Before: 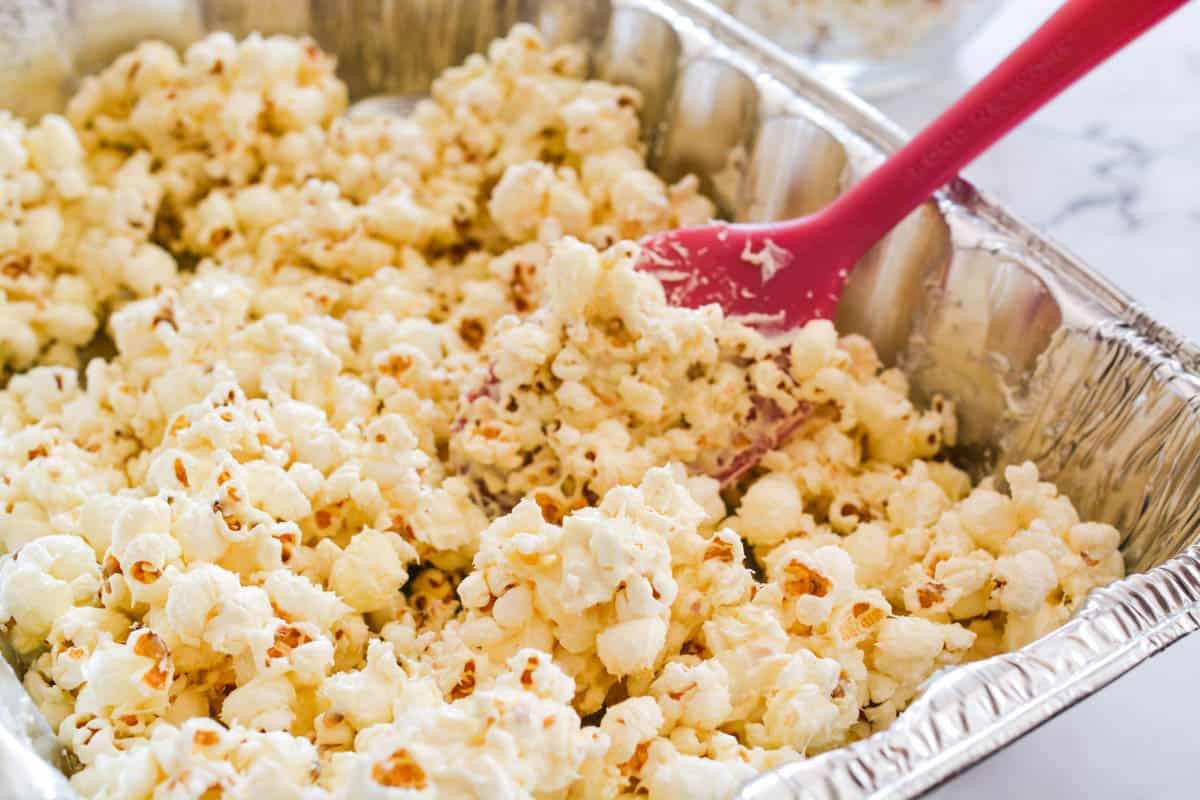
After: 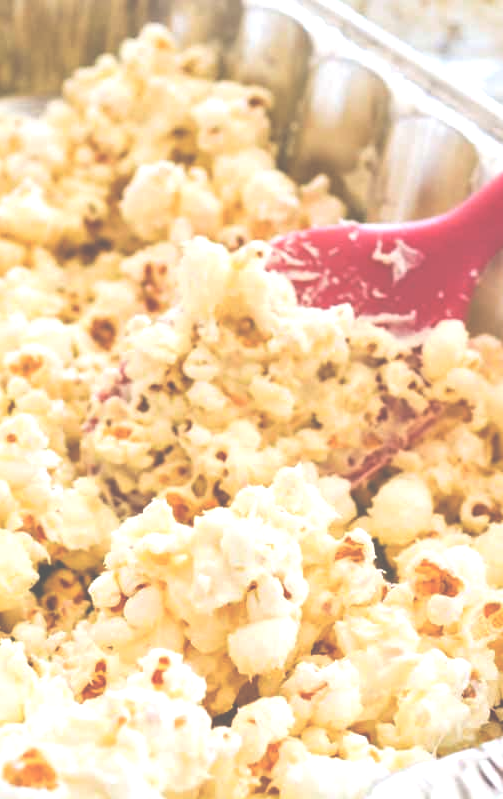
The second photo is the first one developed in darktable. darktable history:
exposure: black level correction -0.07, exposure 0.502 EV, compensate exposure bias true, compensate highlight preservation false
crop: left 30.821%, right 27.243%
